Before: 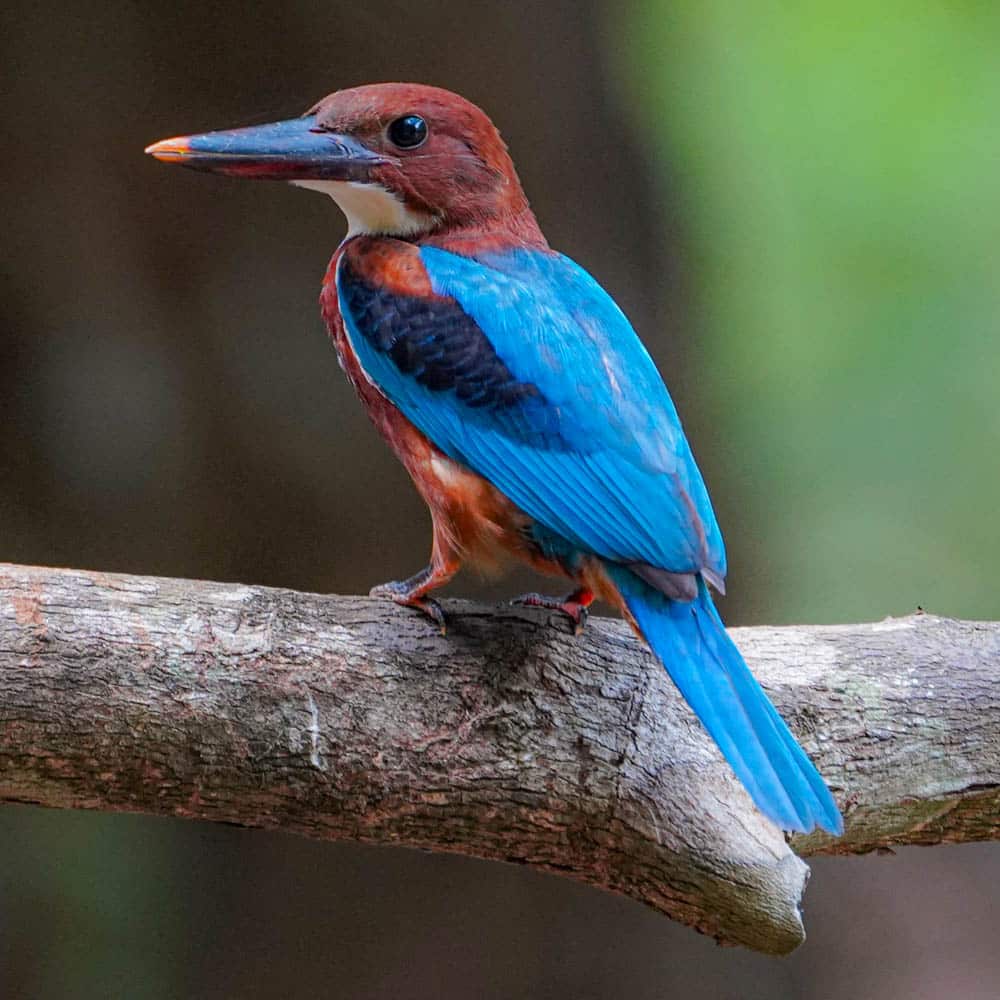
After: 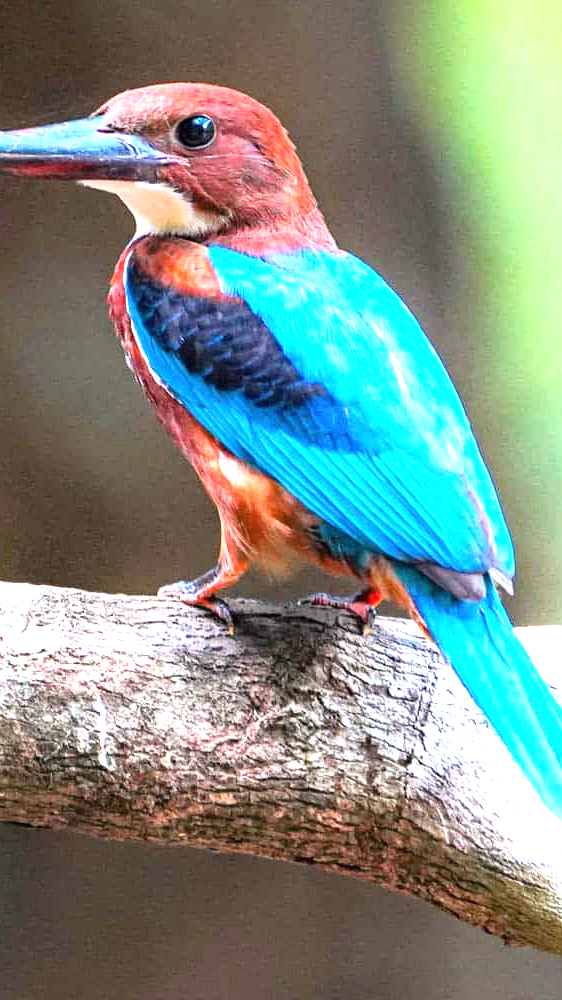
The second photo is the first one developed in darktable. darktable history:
crop: left 21.248%, right 22.487%
tone equalizer: -8 EV -0.411 EV, -7 EV -0.36 EV, -6 EV -0.298 EV, -5 EV -0.224 EV, -3 EV 0.188 EV, -2 EV 0.359 EV, -1 EV 0.411 EV, +0 EV 0.412 EV, mask exposure compensation -0.505 EV
exposure: black level correction 0, exposure 1.54 EV, compensate exposure bias true, compensate highlight preservation false
